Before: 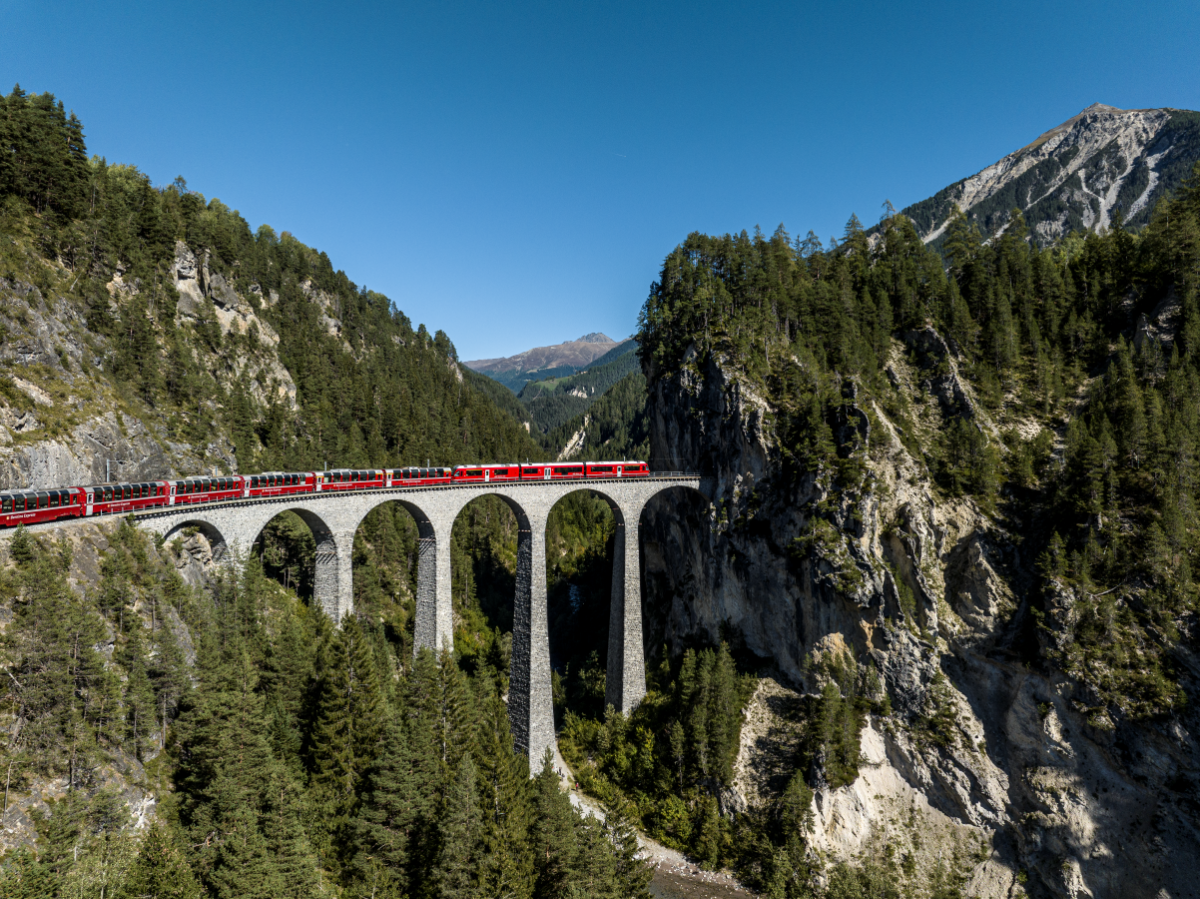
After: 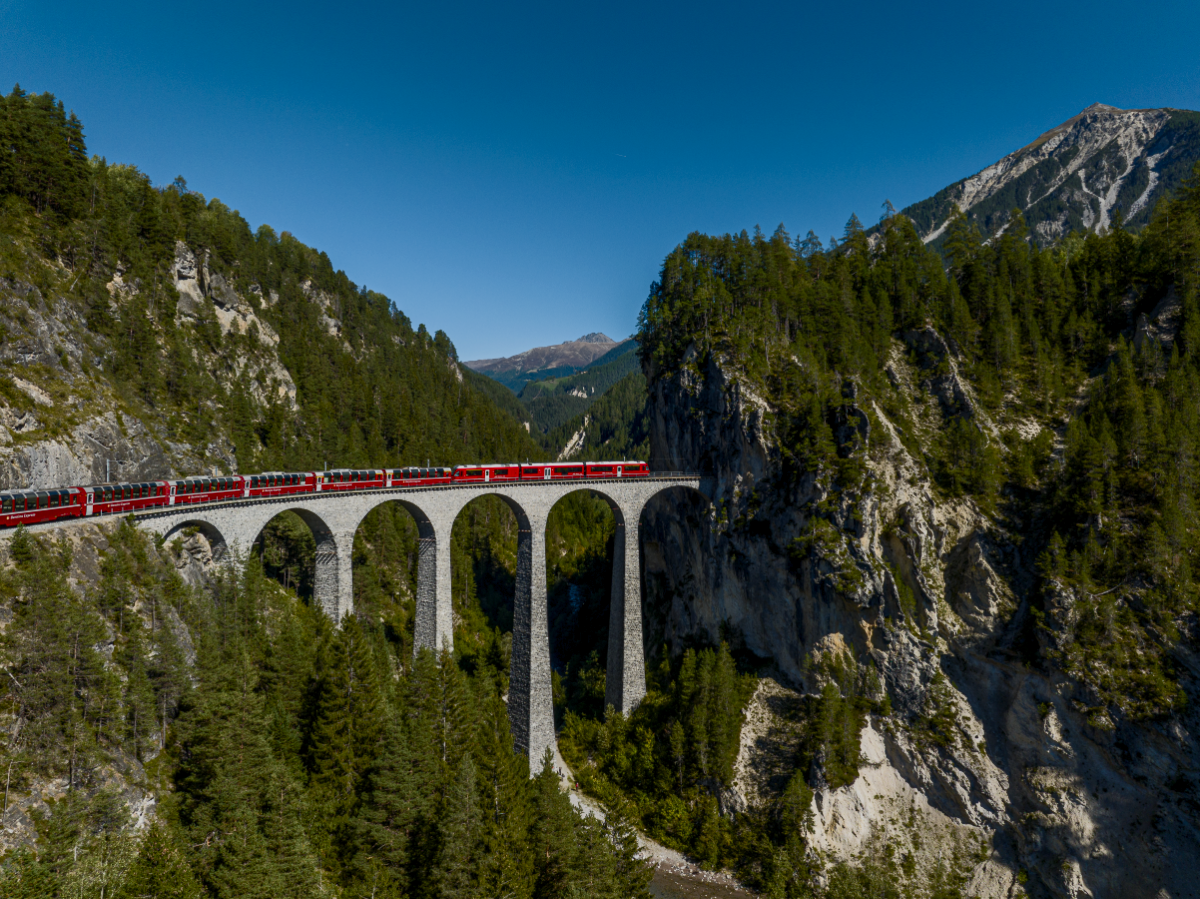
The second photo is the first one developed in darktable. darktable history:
color balance rgb: linear chroma grading › global chroma 15.449%, perceptual saturation grading › global saturation 14.489%, perceptual saturation grading › highlights -25.364%, perceptual saturation grading › shadows 25.091%, perceptual brilliance grading › highlights 3.89%, perceptual brilliance grading › mid-tones -18.891%, perceptual brilliance grading › shadows -41.193%, contrast -29.733%
